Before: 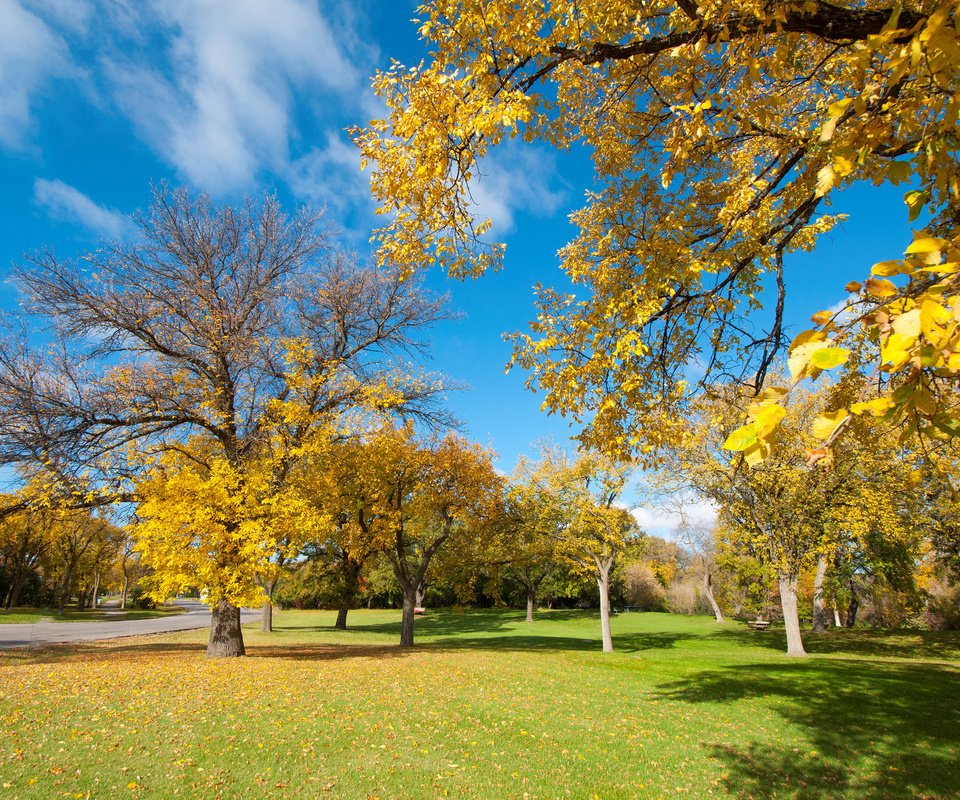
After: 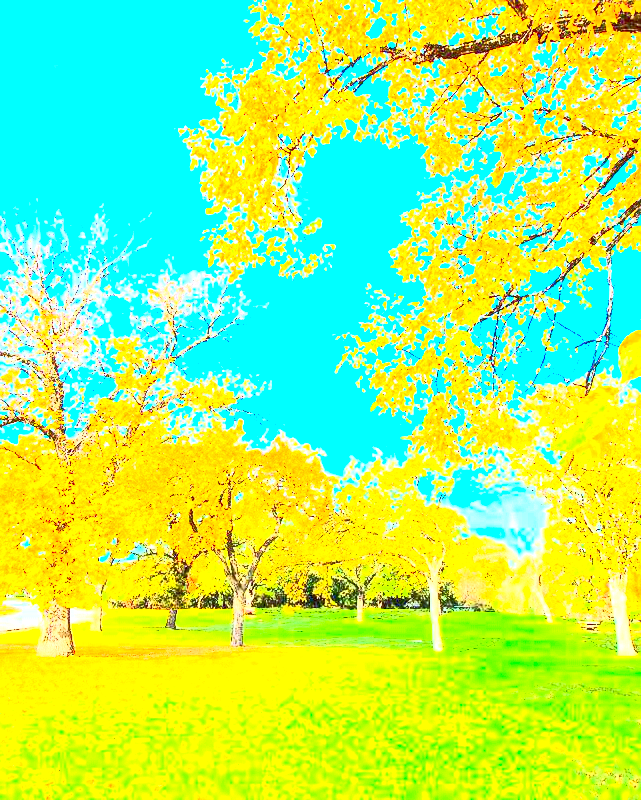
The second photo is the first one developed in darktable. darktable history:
exposure: exposure 3 EV, compensate highlight preservation false
local contrast: on, module defaults
crop and rotate: left 17.732%, right 15.423%
white balance: red 1.029, blue 0.92
tone equalizer: on, module defaults
color calibration: output R [1.063, -0.012, -0.003, 0], output G [0, 1.022, 0.021, 0], output B [-0.079, 0.047, 1, 0], illuminant custom, x 0.389, y 0.387, temperature 3838.64 K
contrast brightness saturation: contrast 0.83, brightness 0.59, saturation 0.59
sharpen: radius 1, threshold 1
